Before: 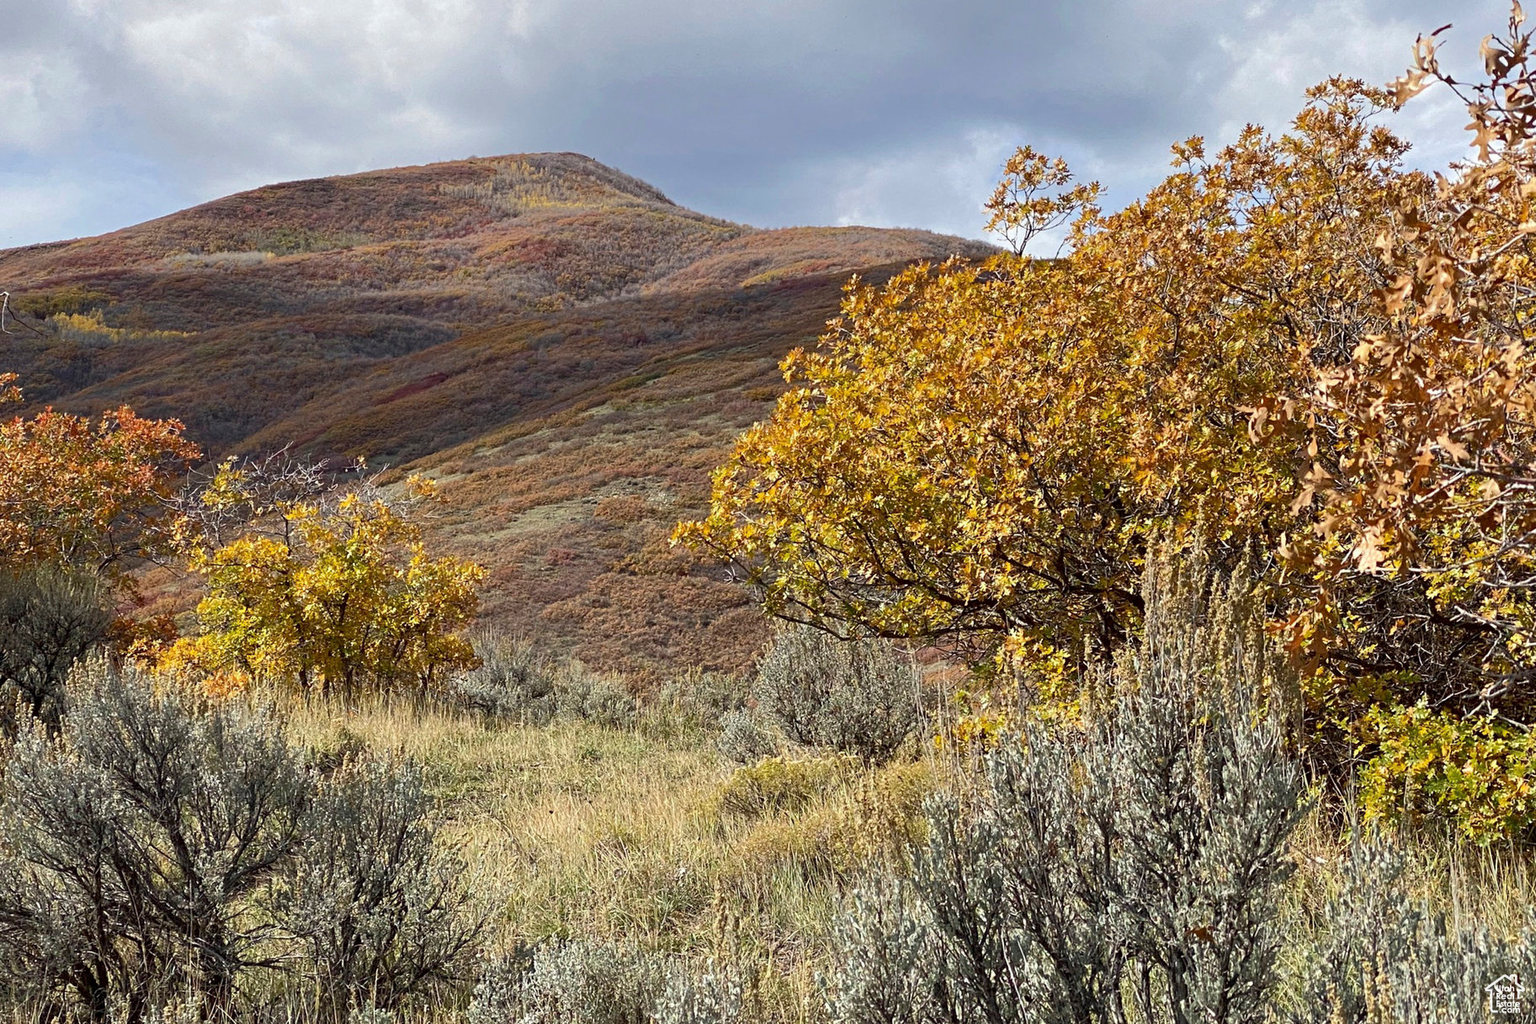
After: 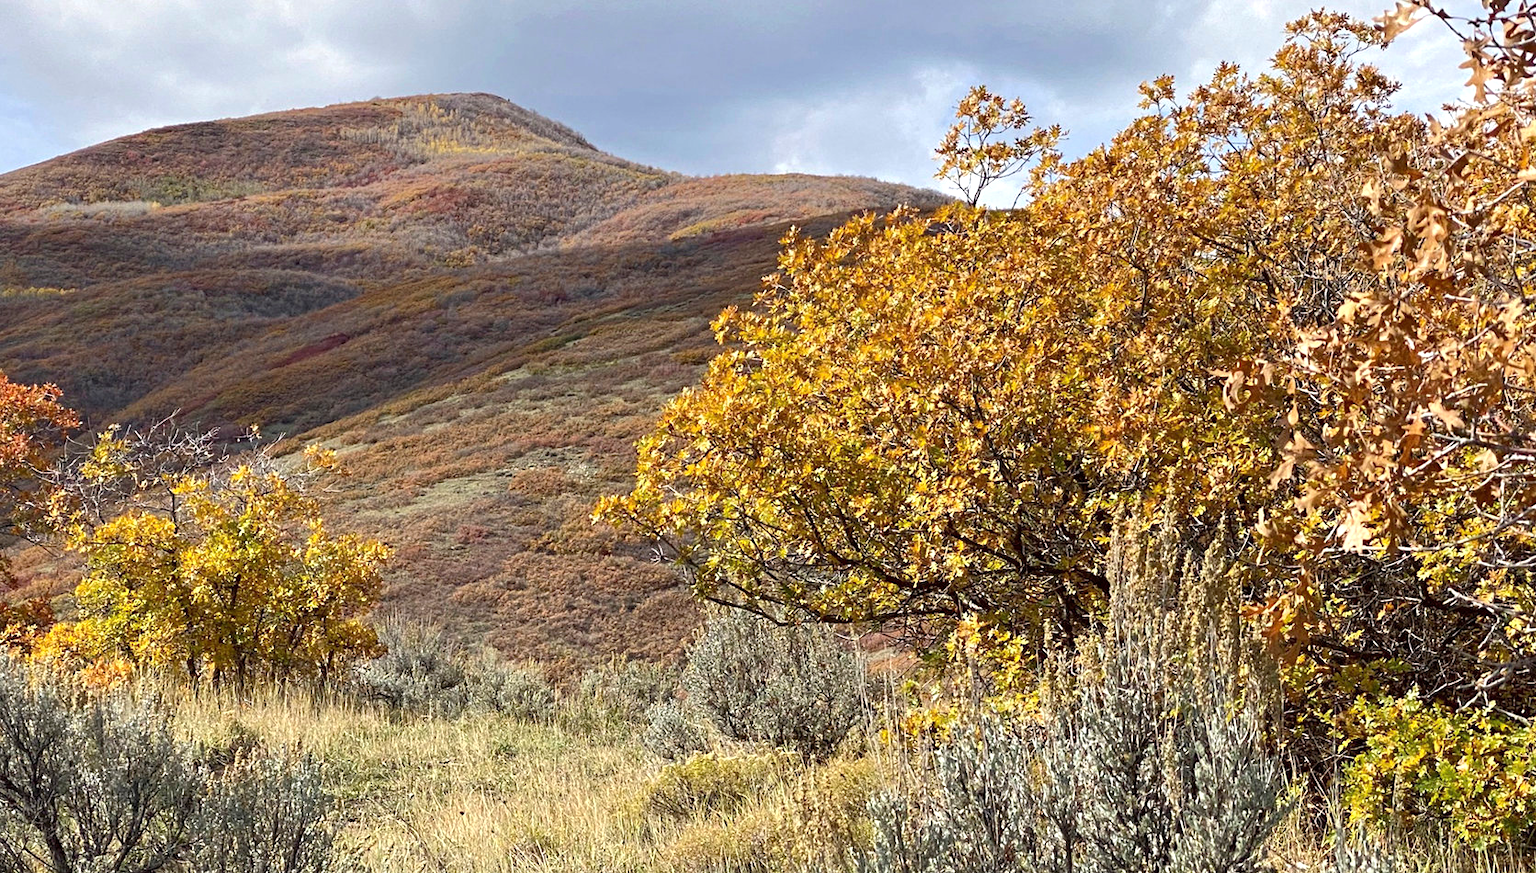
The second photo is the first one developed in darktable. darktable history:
exposure: exposure 0.362 EV, compensate highlight preservation false
crop: left 8.349%, top 6.61%, bottom 15.214%
